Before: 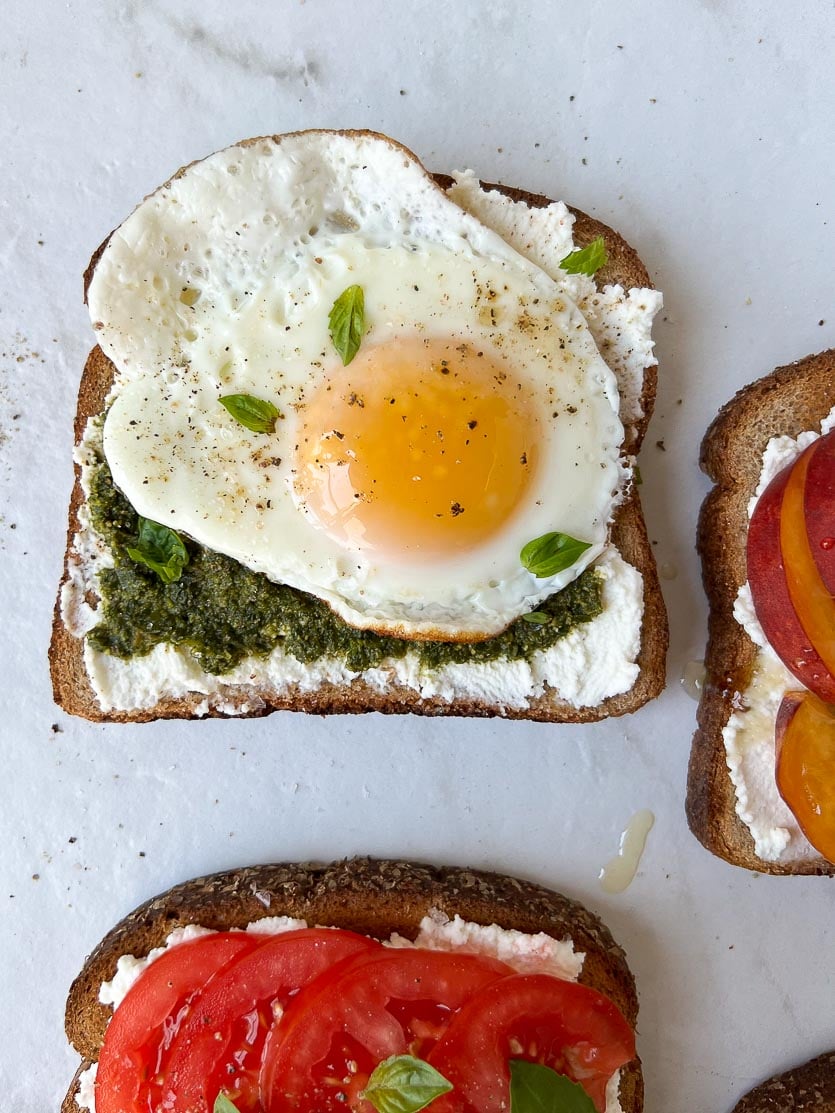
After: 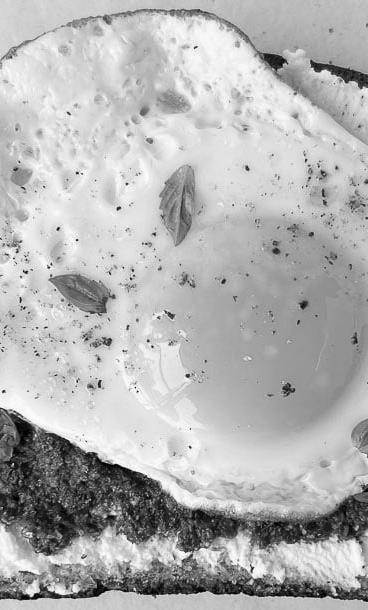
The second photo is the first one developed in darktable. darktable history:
tone equalizer: on, module defaults
monochrome: a 32, b 64, size 2.3
crop: left 20.248%, top 10.86%, right 35.675%, bottom 34.321%
